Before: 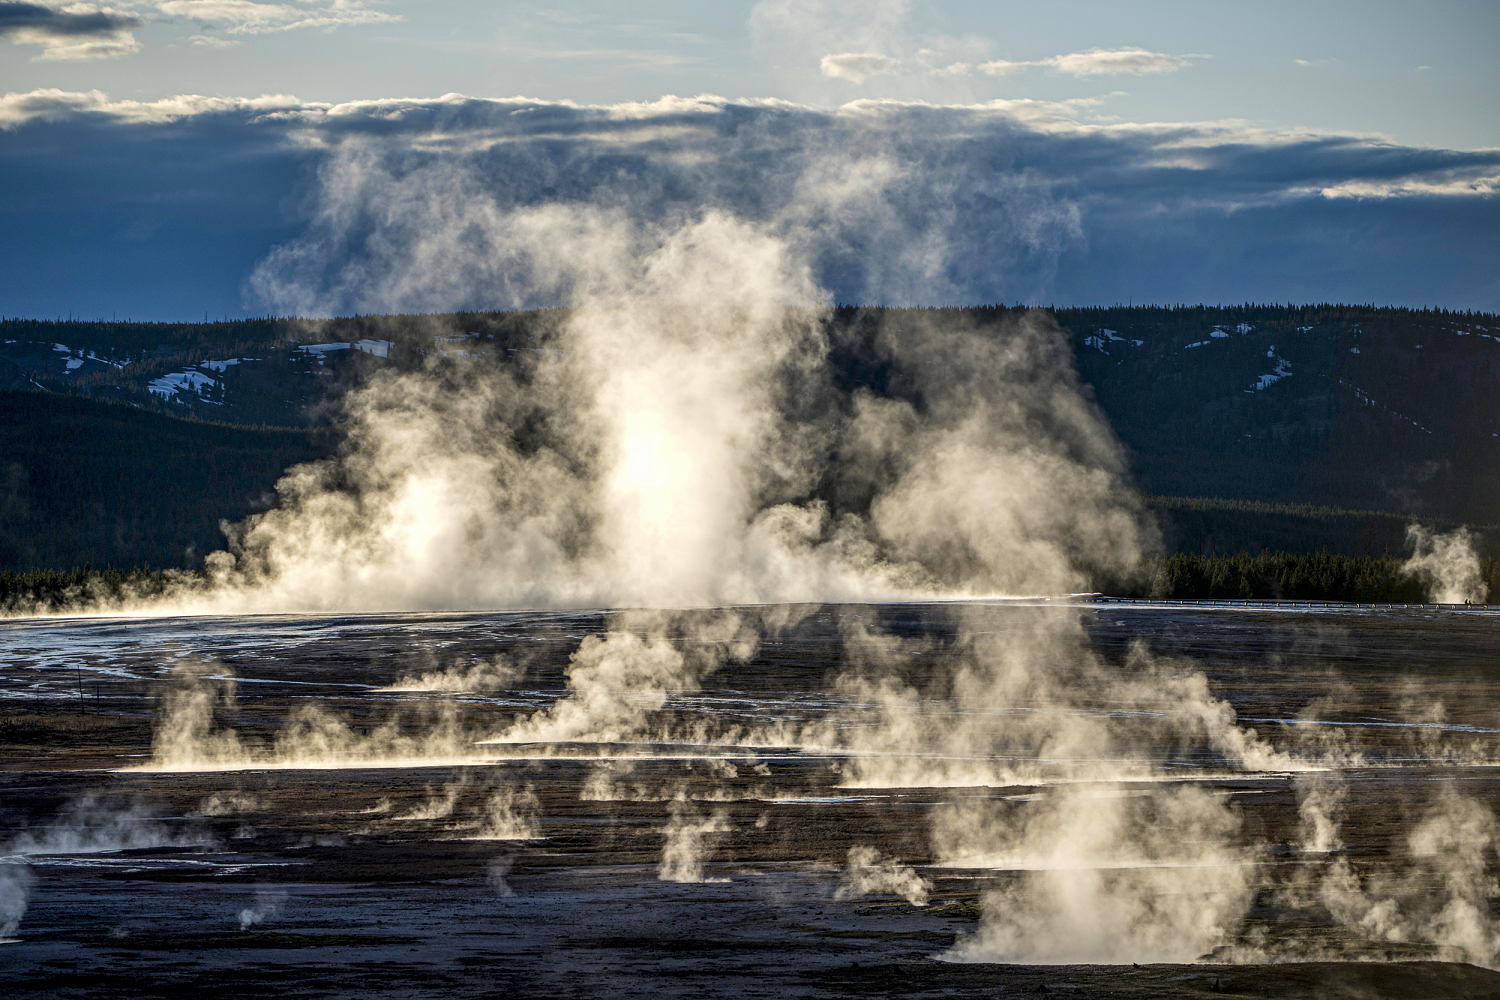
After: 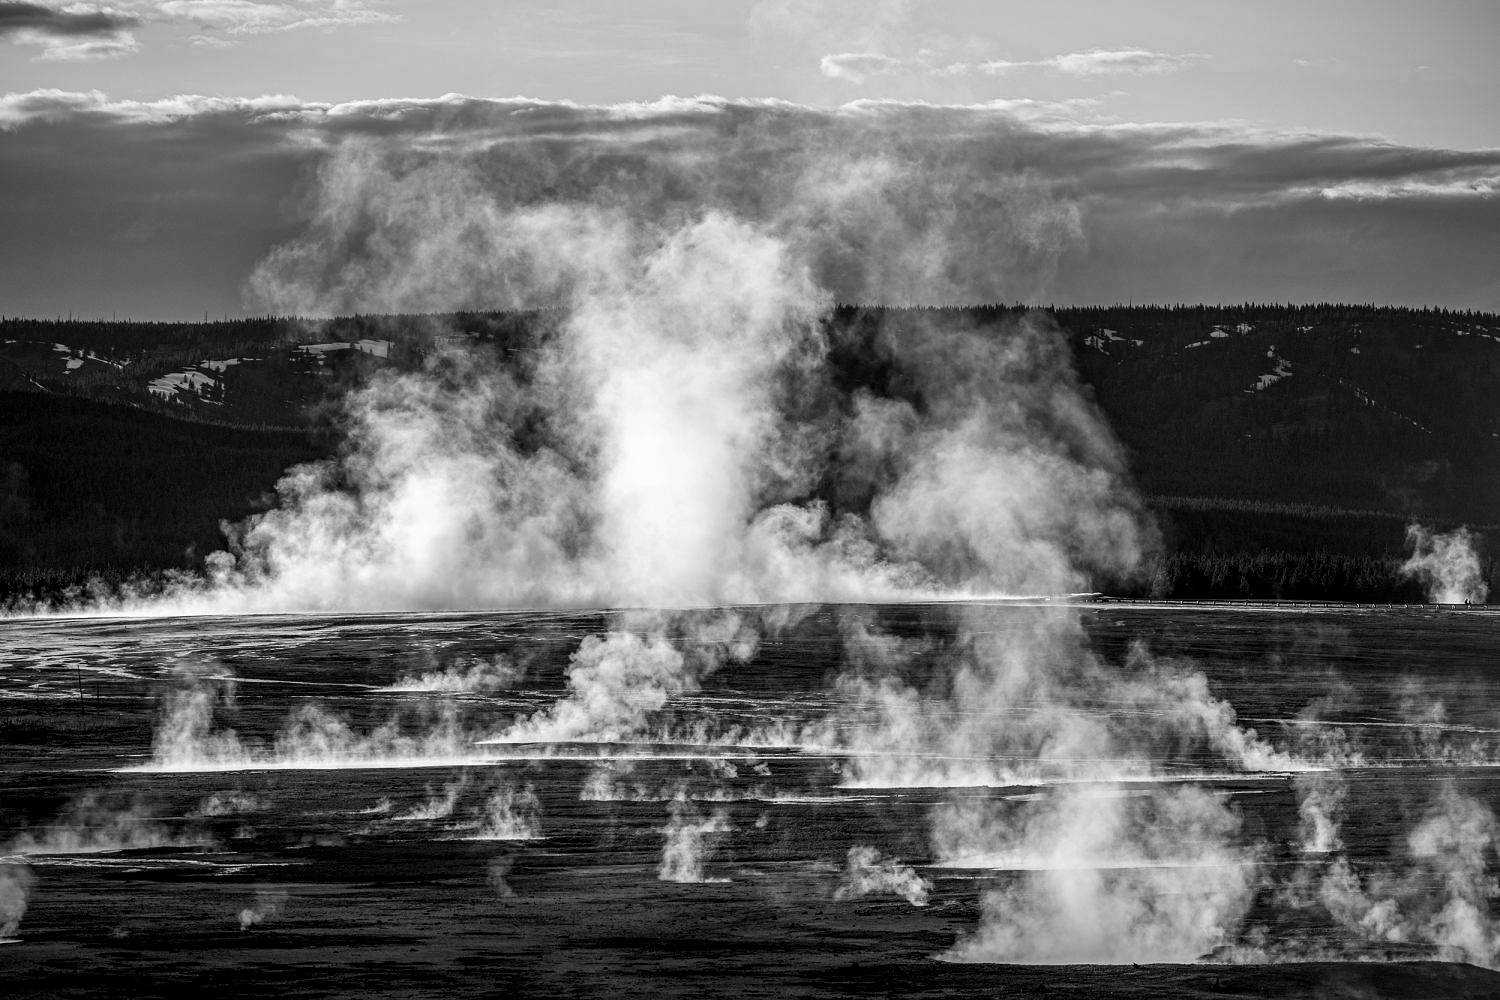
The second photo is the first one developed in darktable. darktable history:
contrast brightness saturation: contrast 0.057, brightness -0.01, saturation -0.214
color zones: curves: ch0 [(0, 0.613) (0.01, 0.613) (0.245, 0.448) (0.498, 0.529) (0.642, 0.665) (0.879, 0.777) (0.99, 0.613)]; ch1 [(0, 0) (0.143, 0) (0.286, 0) (0.429, 0) (0.571, 0) (0.714, 0) (0.857, 0)]
